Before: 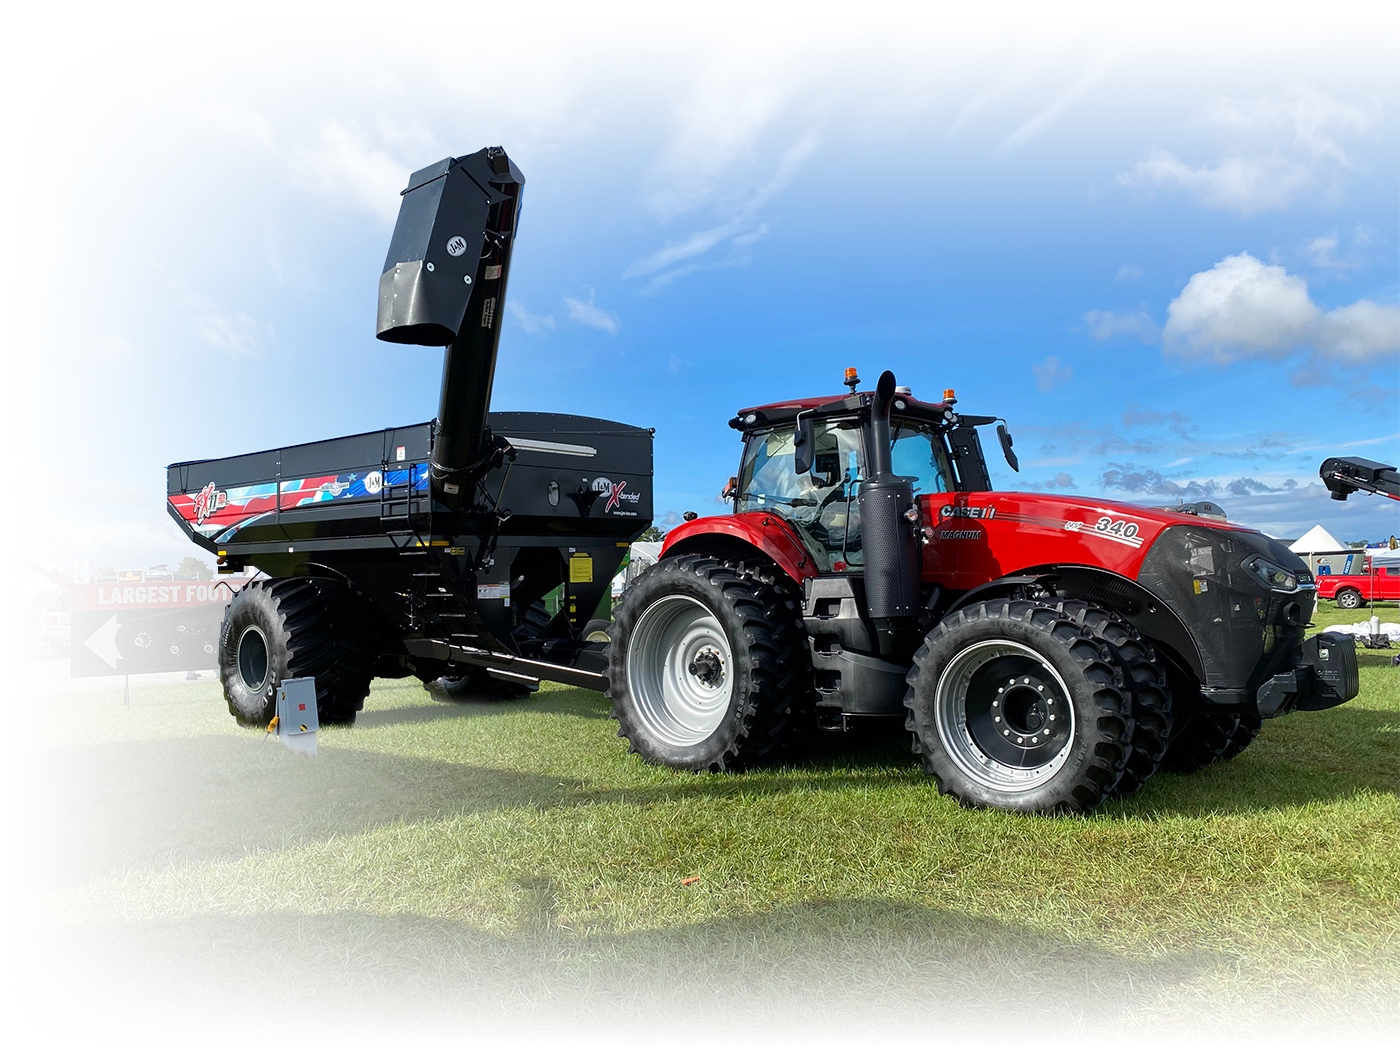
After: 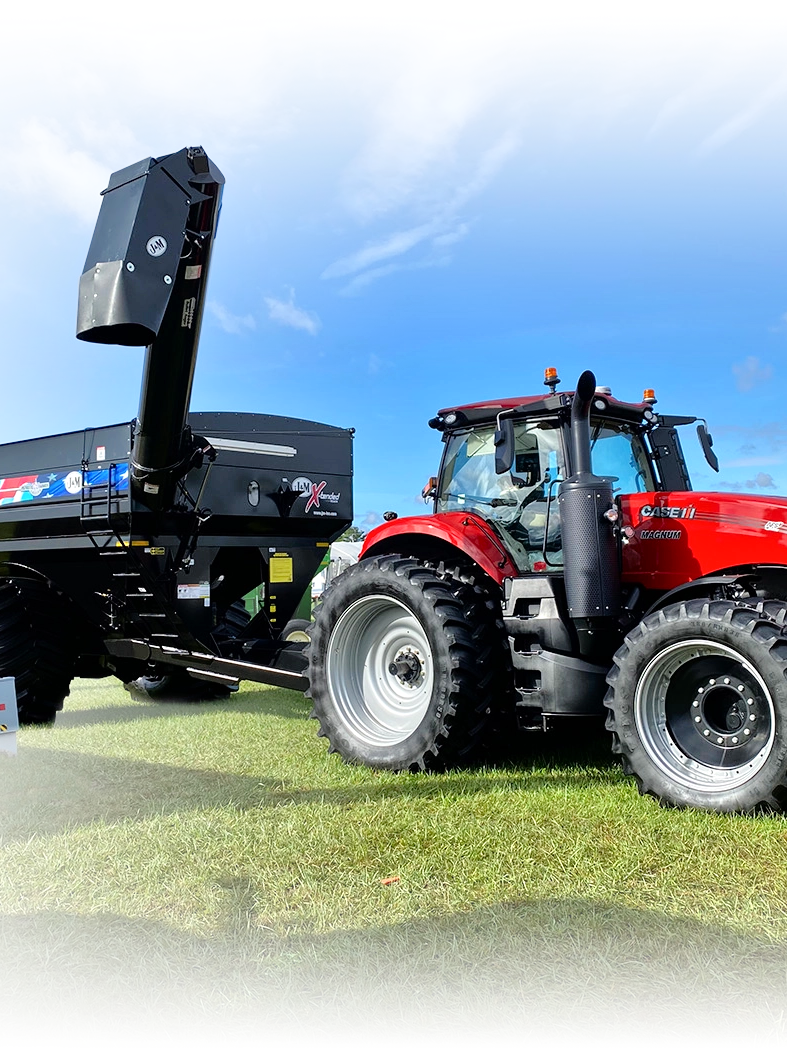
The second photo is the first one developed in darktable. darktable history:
contrast brightness saturation: contrast 0.14
crop: left 21.496%, right 22.254%
tone equalizer: -7 EV 0.15 EV, -6 EV 0.6 EV, -5 EV 1.15 EV, -4 EV 1.33 EV, -3 EV 1.15 EV, -2 EV 0.6 EV, -1 EV 0.15 EV, mask exposure compensation -0.5 EV
